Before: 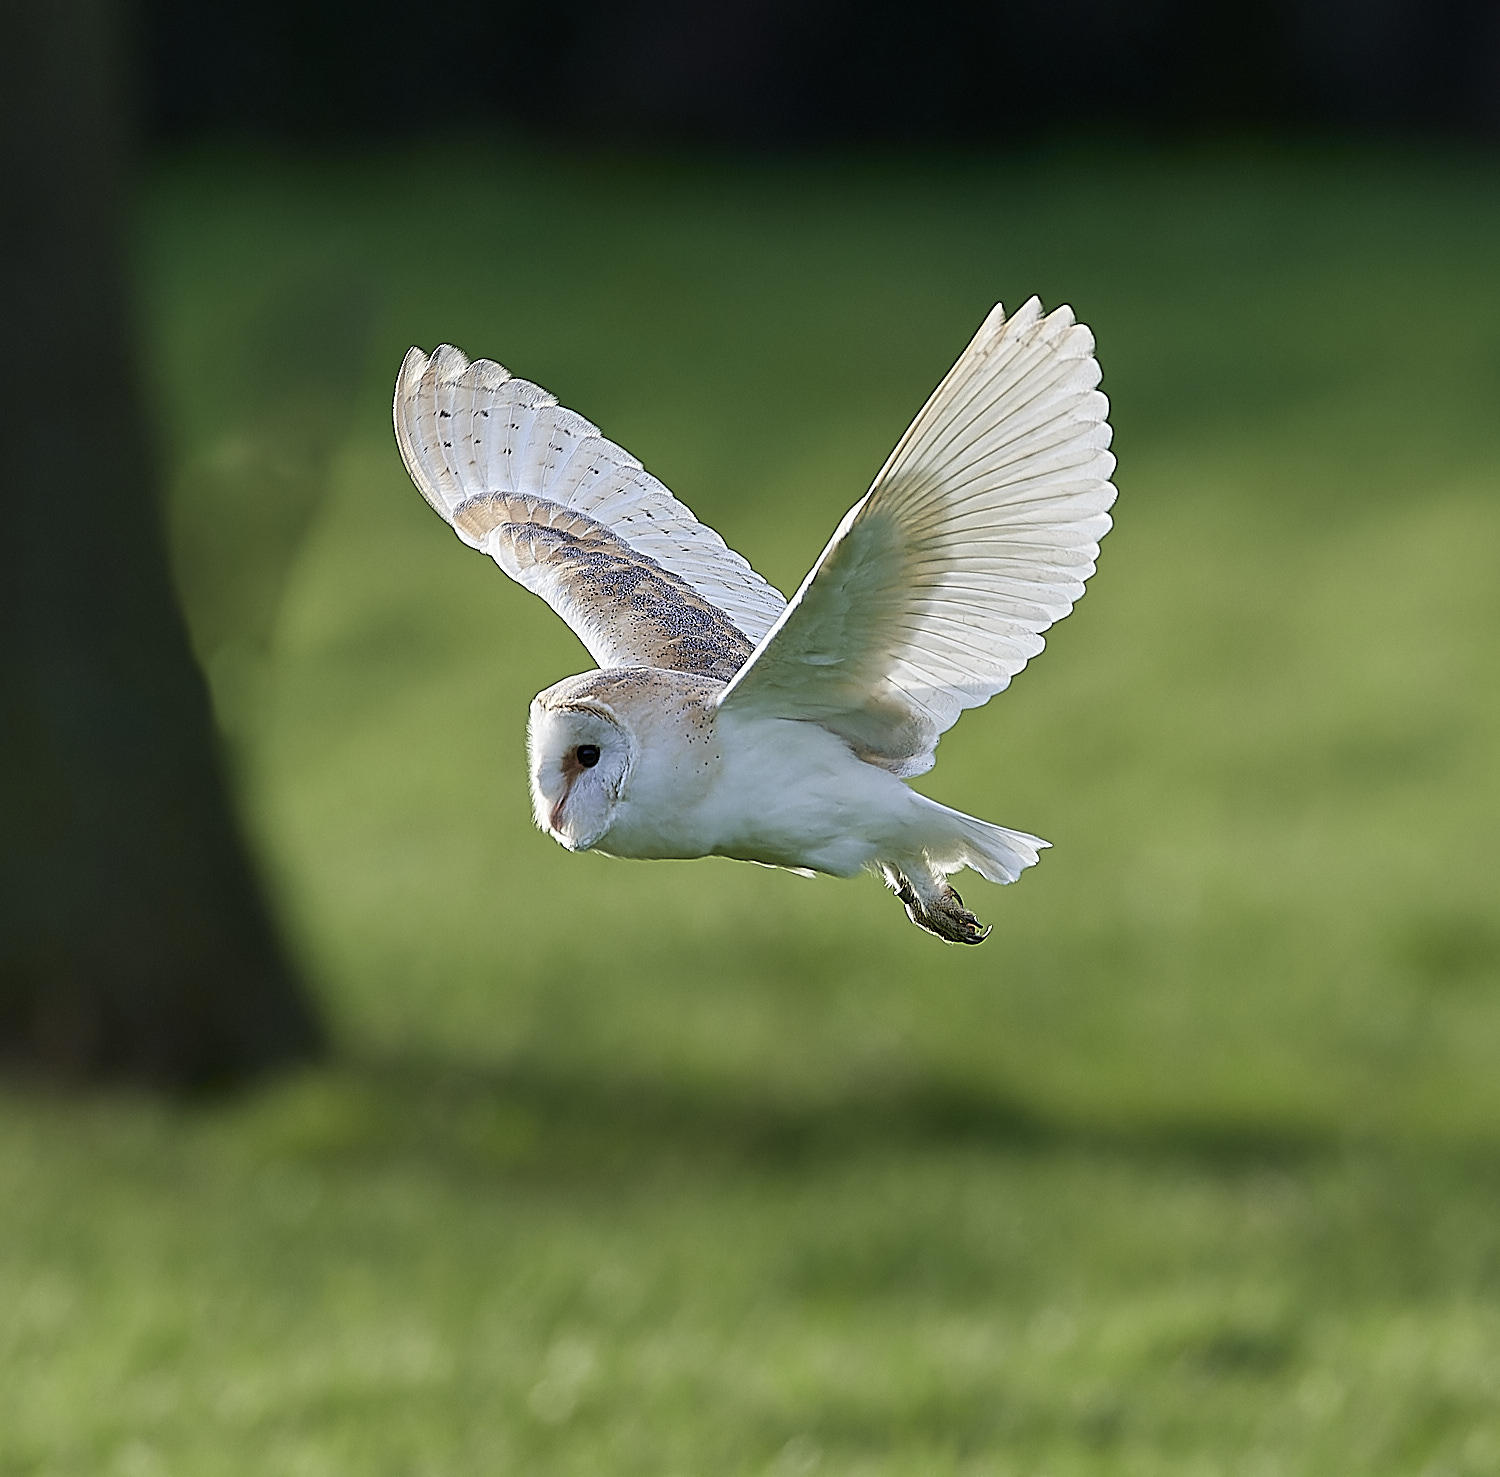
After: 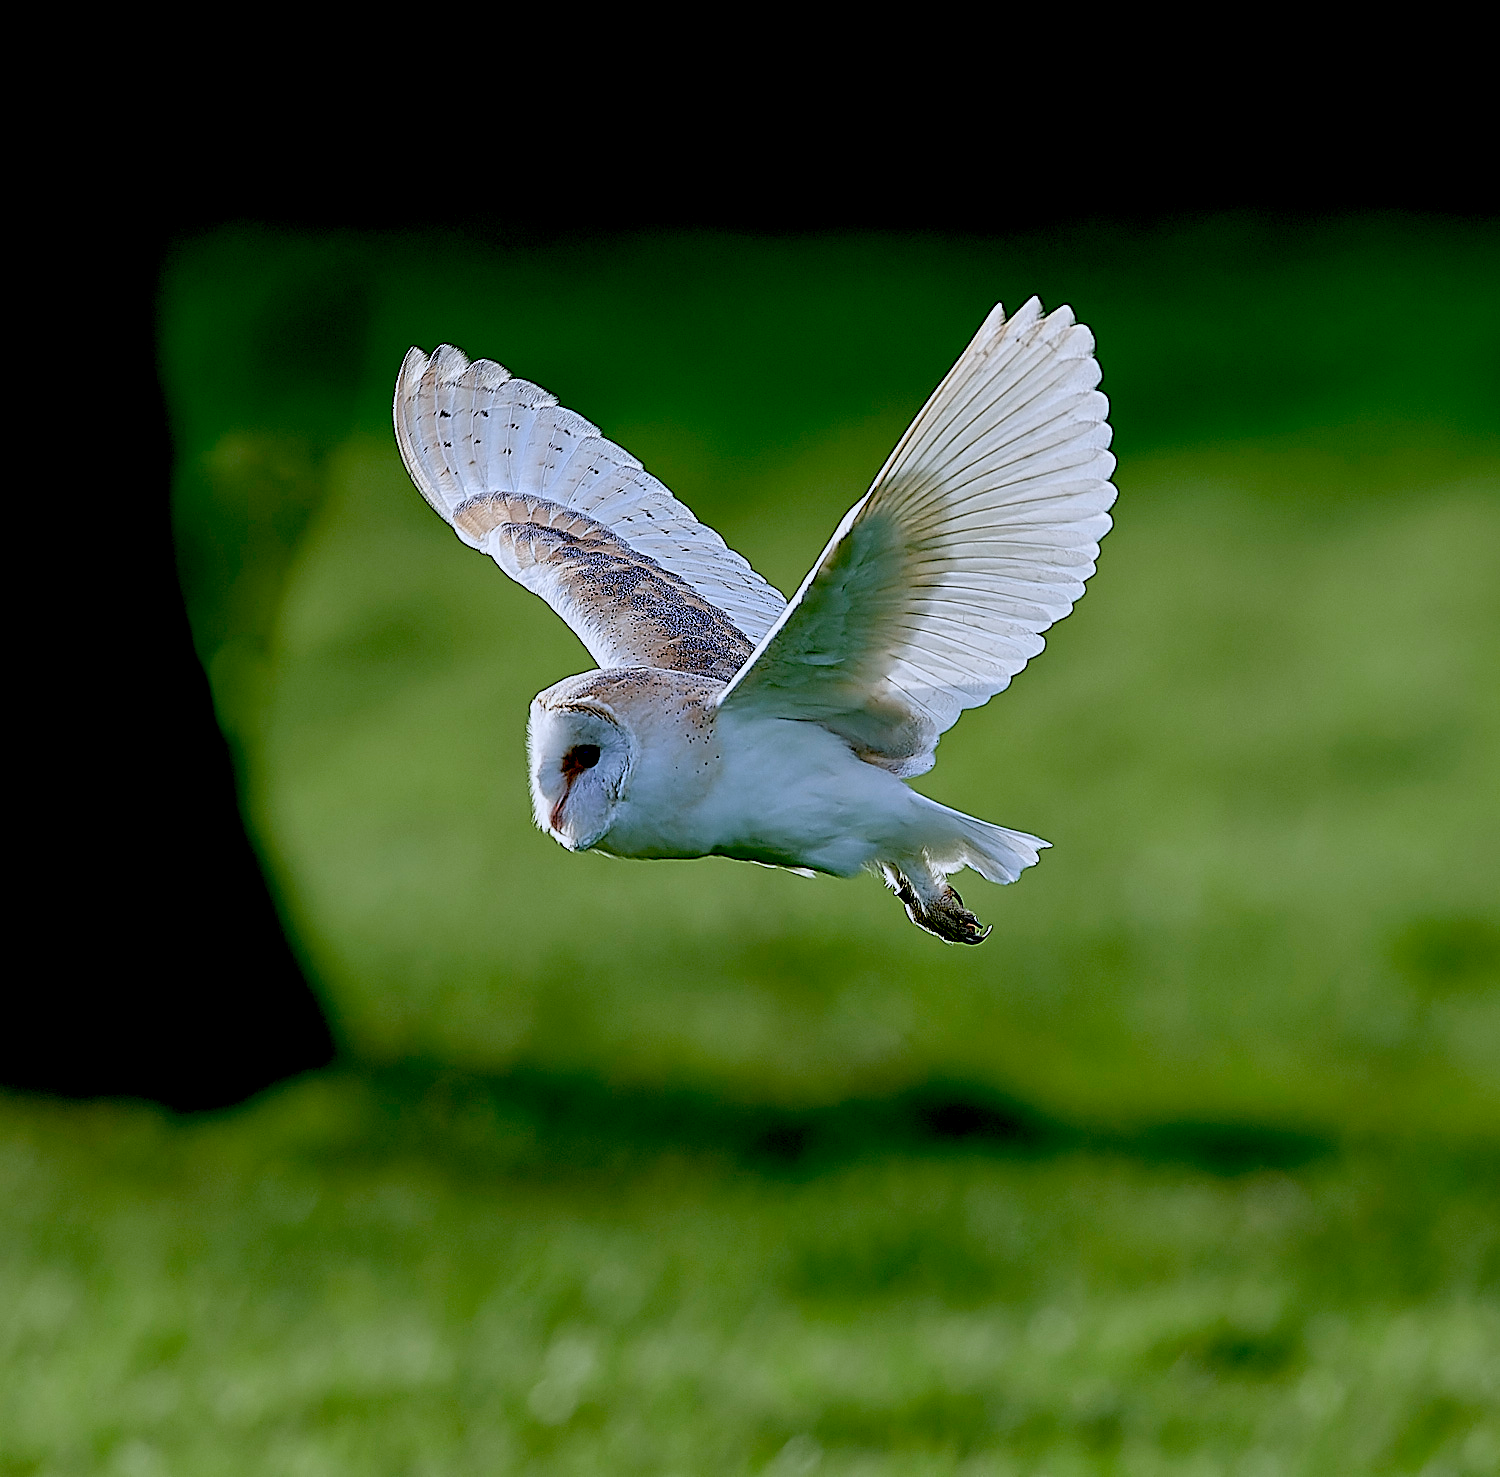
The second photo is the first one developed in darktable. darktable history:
exposure: black level correction 0.046, exposure -0.228 EV, compensate highlight preservation false
color calibration: illuminant as shot in camera, x 0.366, y 0.378, temperature 4425.7 K, saturation algorithm version 1 (2020)
